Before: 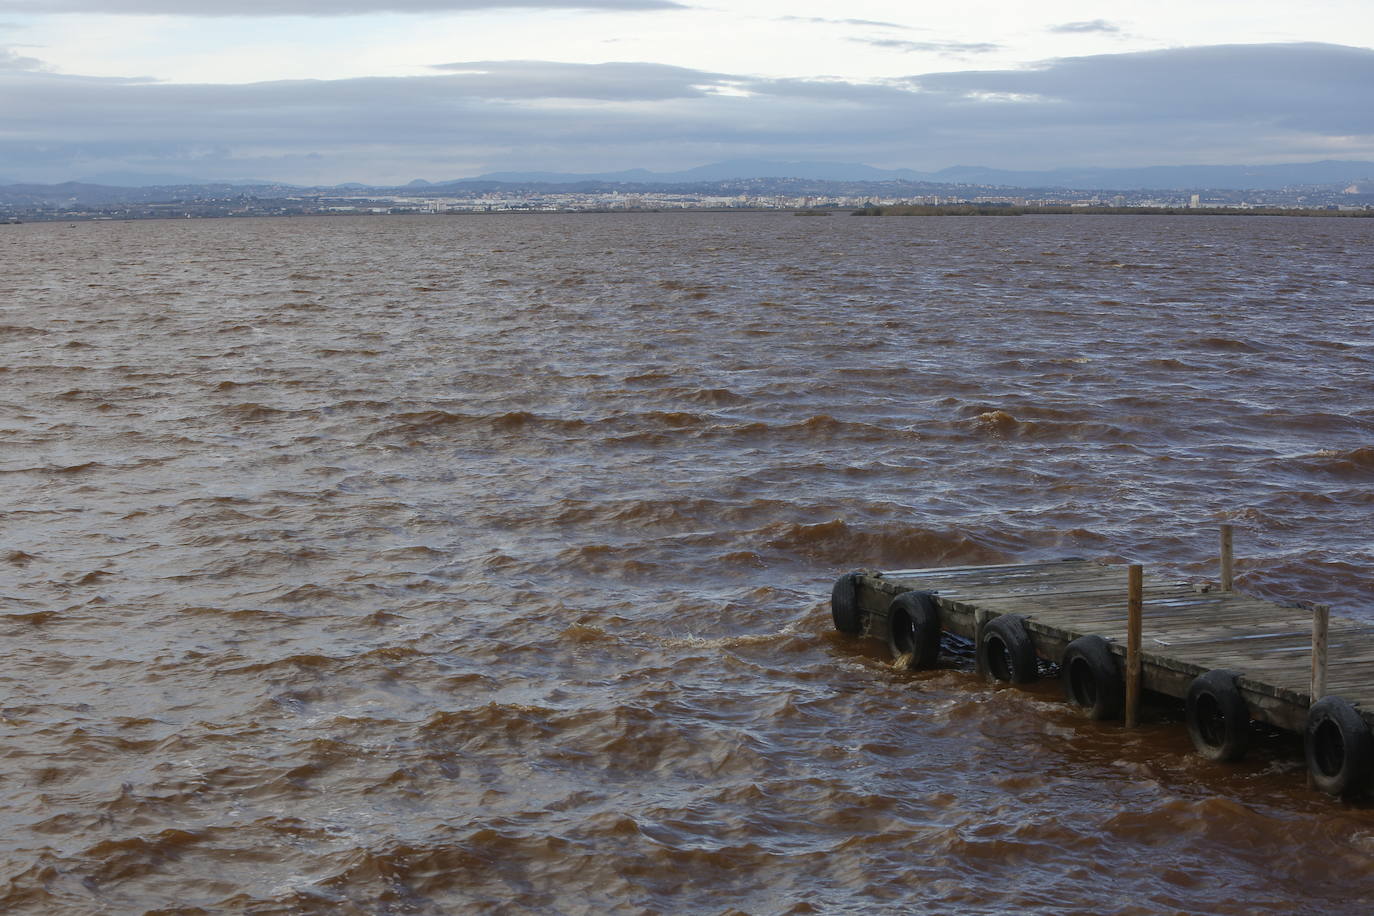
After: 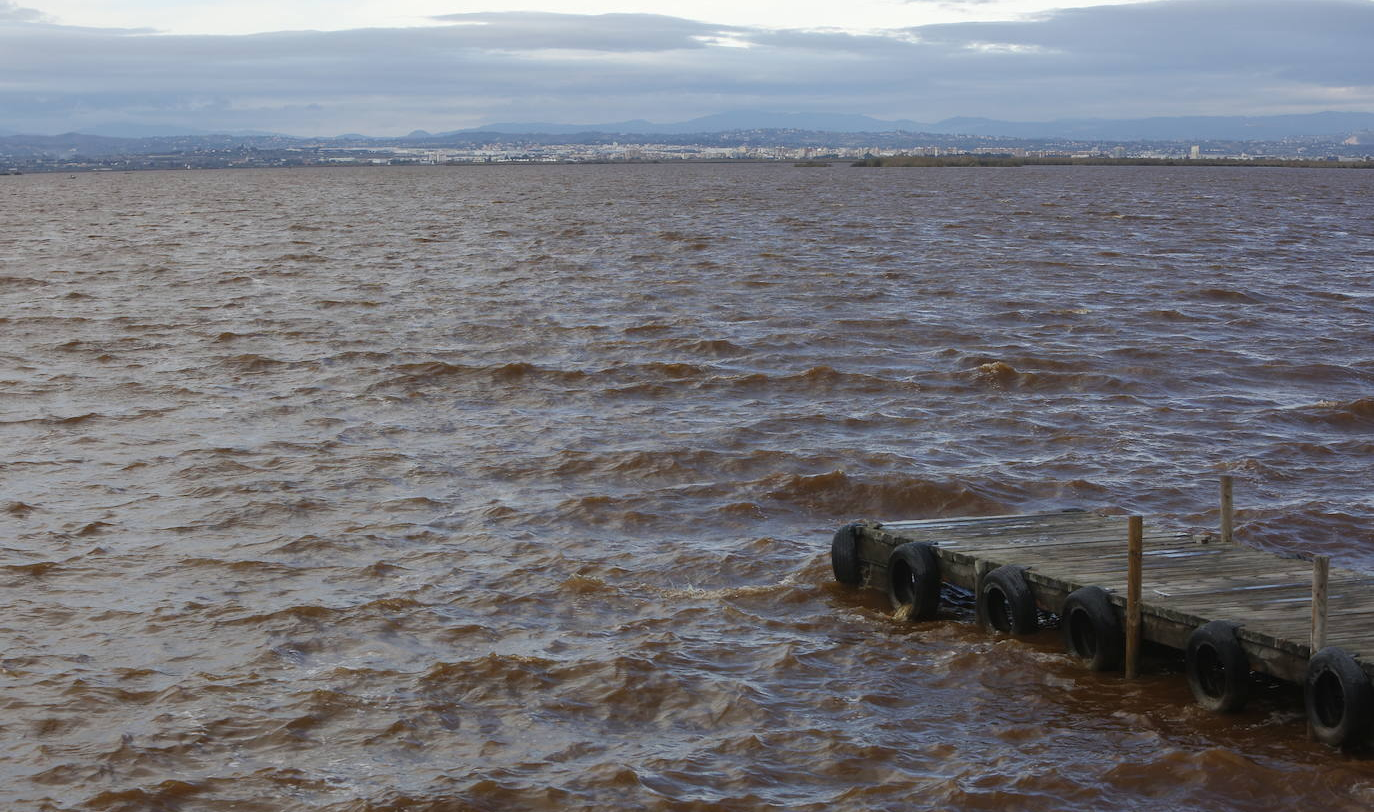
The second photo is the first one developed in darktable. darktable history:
crop and rotate: top 5.444%, bottom 5.893%
exposure: exposure 0.014 EV, compensate highlight preservation false
